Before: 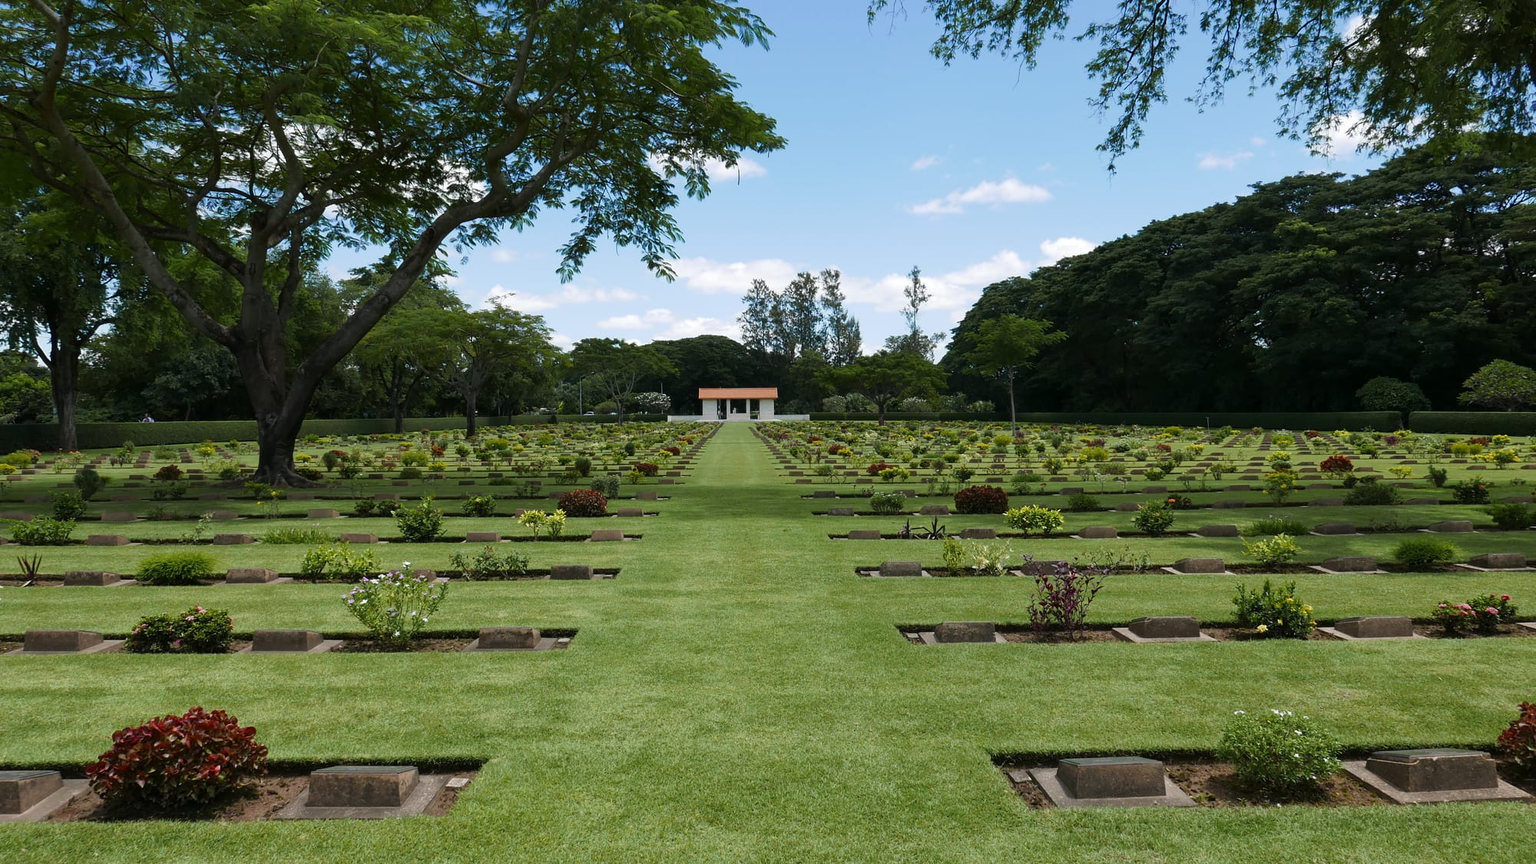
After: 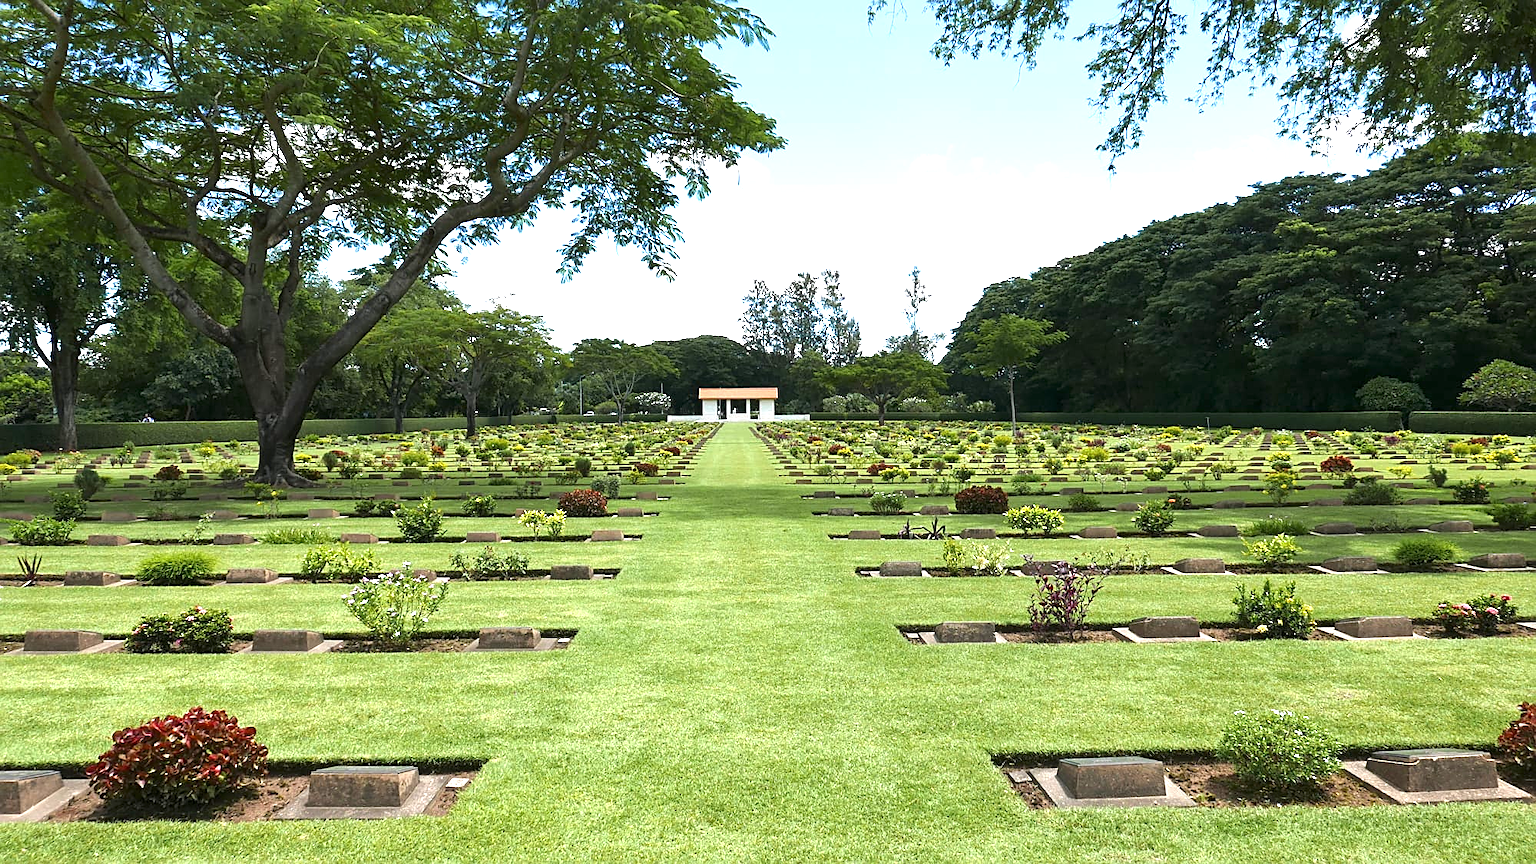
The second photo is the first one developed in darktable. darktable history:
exposure: black level correction 0, exposure 1.385 EV, compensate highlight preservation false
sharpen: on, module defaults
